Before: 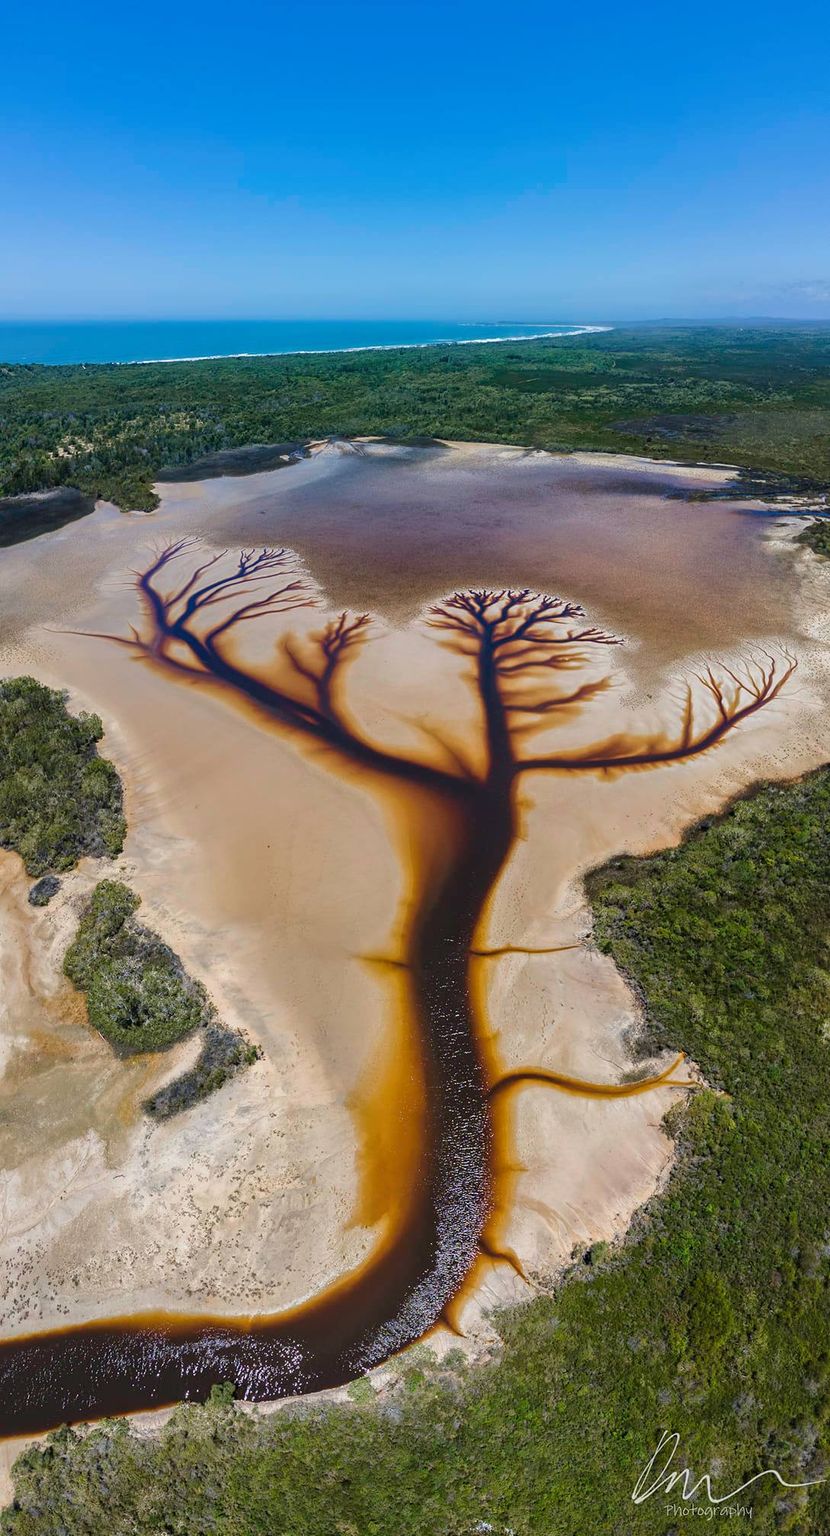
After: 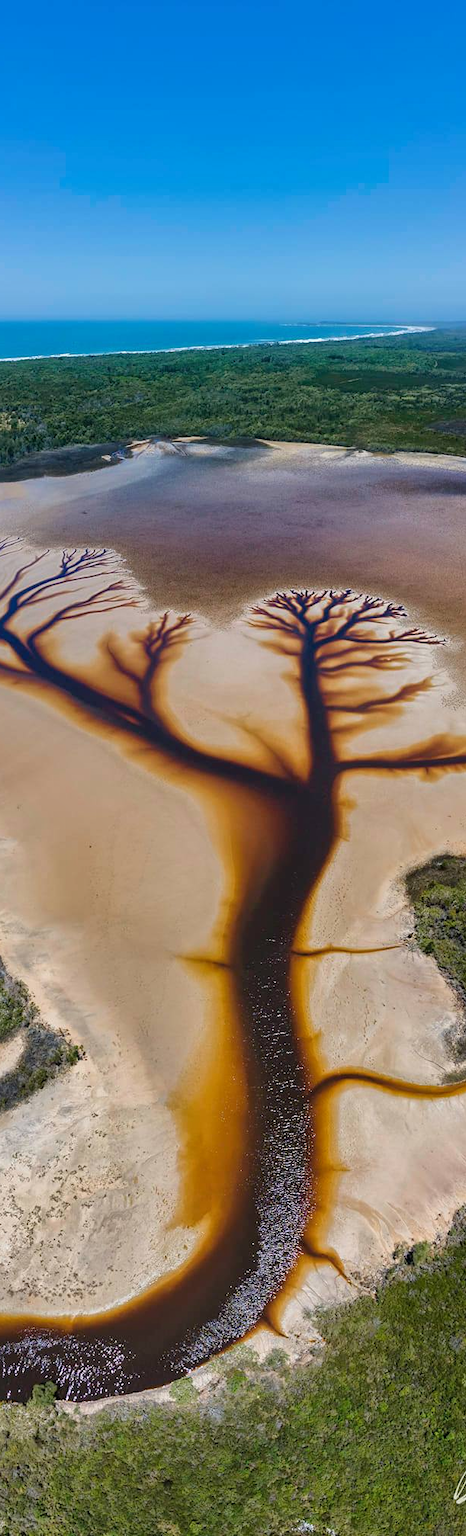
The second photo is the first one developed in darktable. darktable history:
shadows and highlights: soften with gaussian
crop: left 21.496%, right 22.254%
